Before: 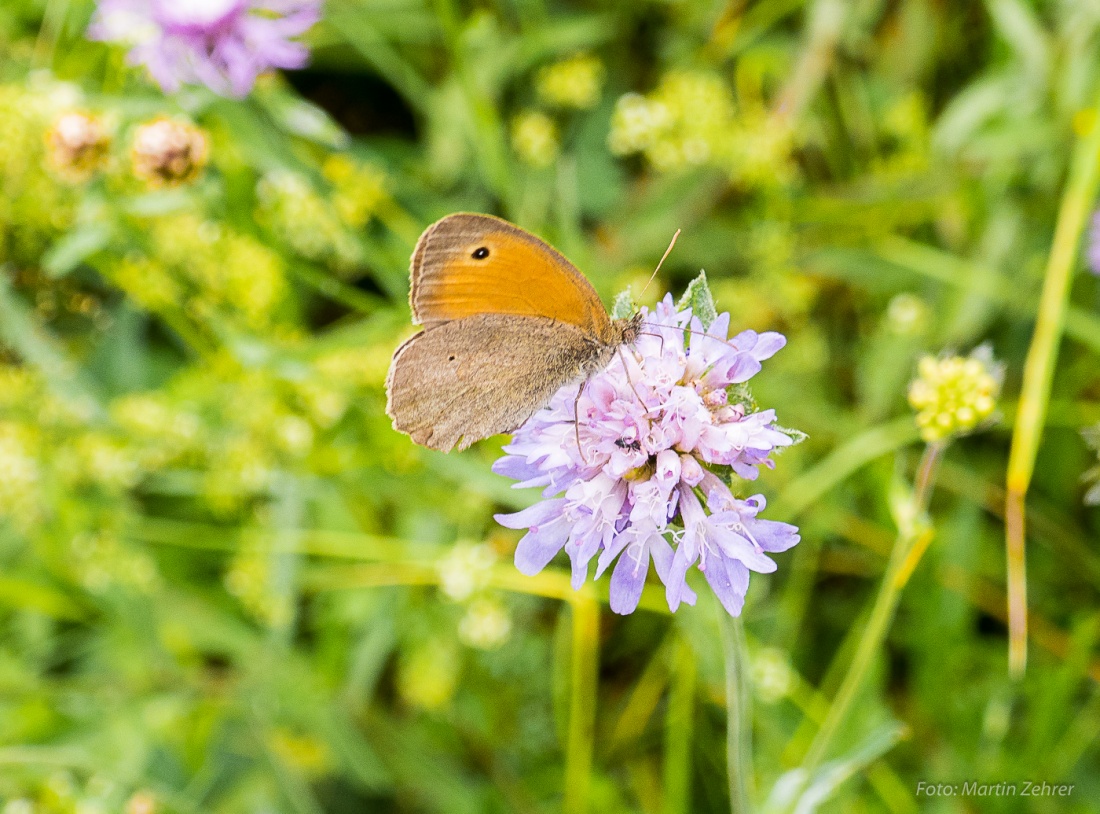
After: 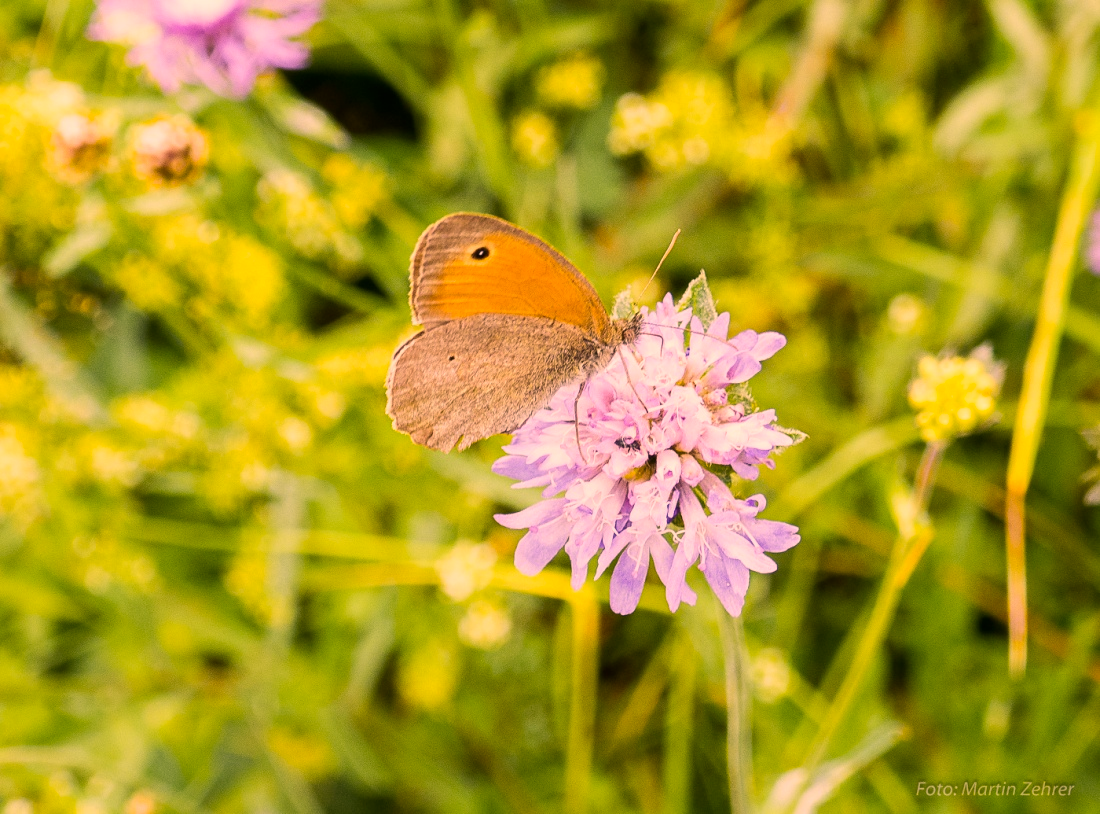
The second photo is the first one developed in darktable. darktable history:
color correction: highlights a* 22.25, highlights b* 21.53
